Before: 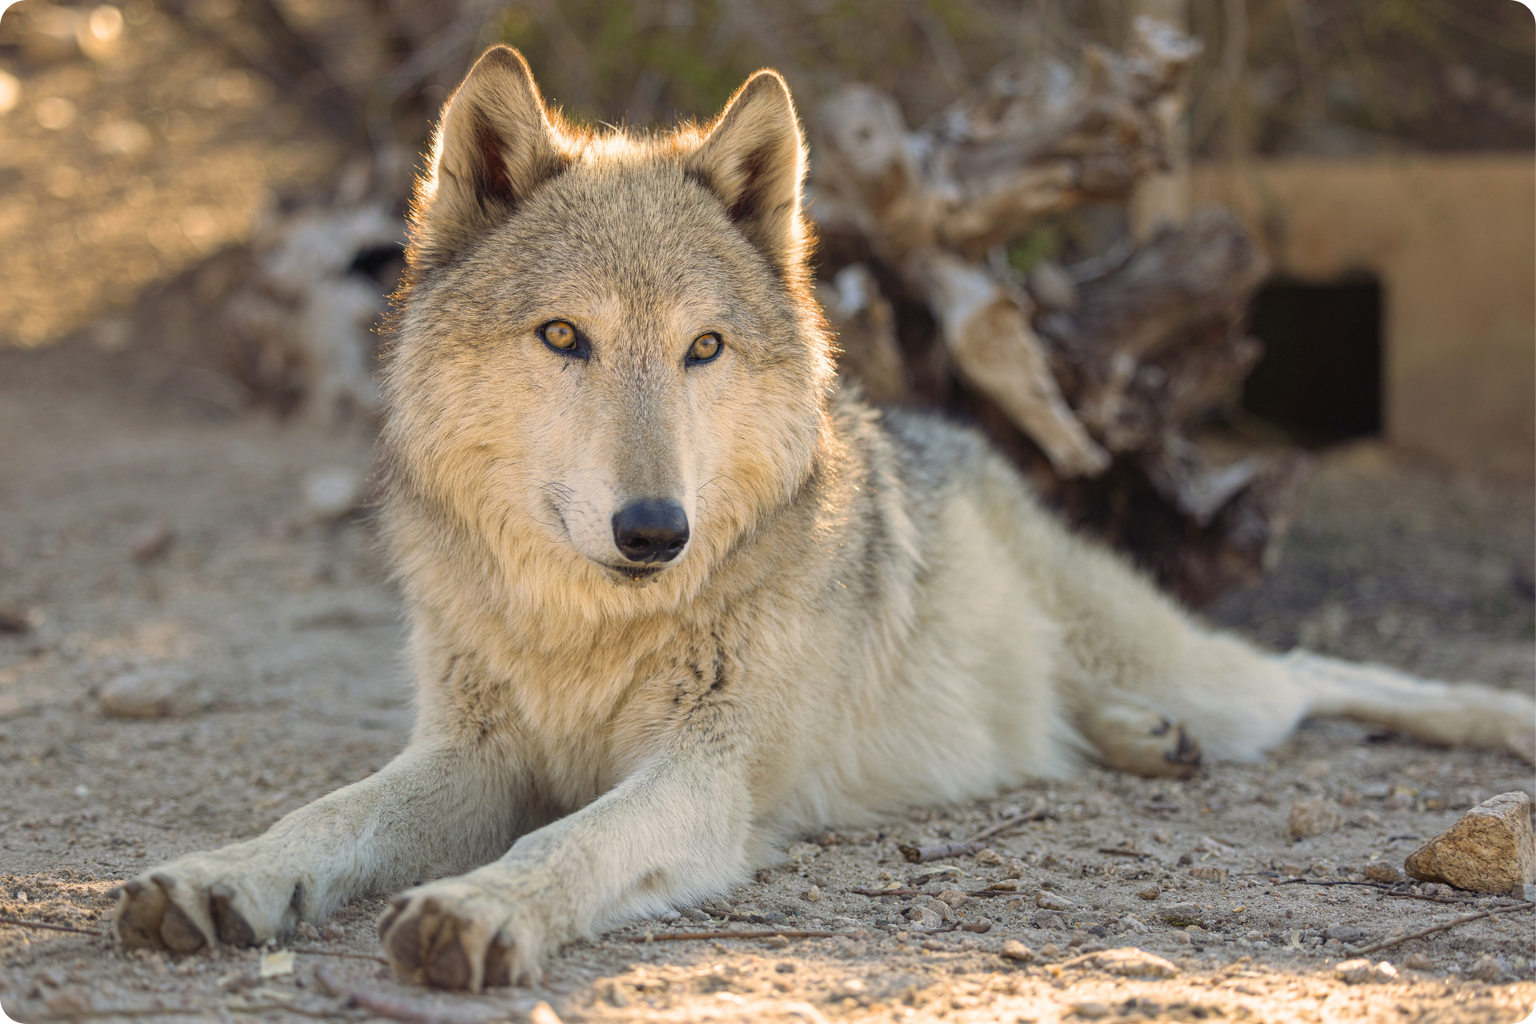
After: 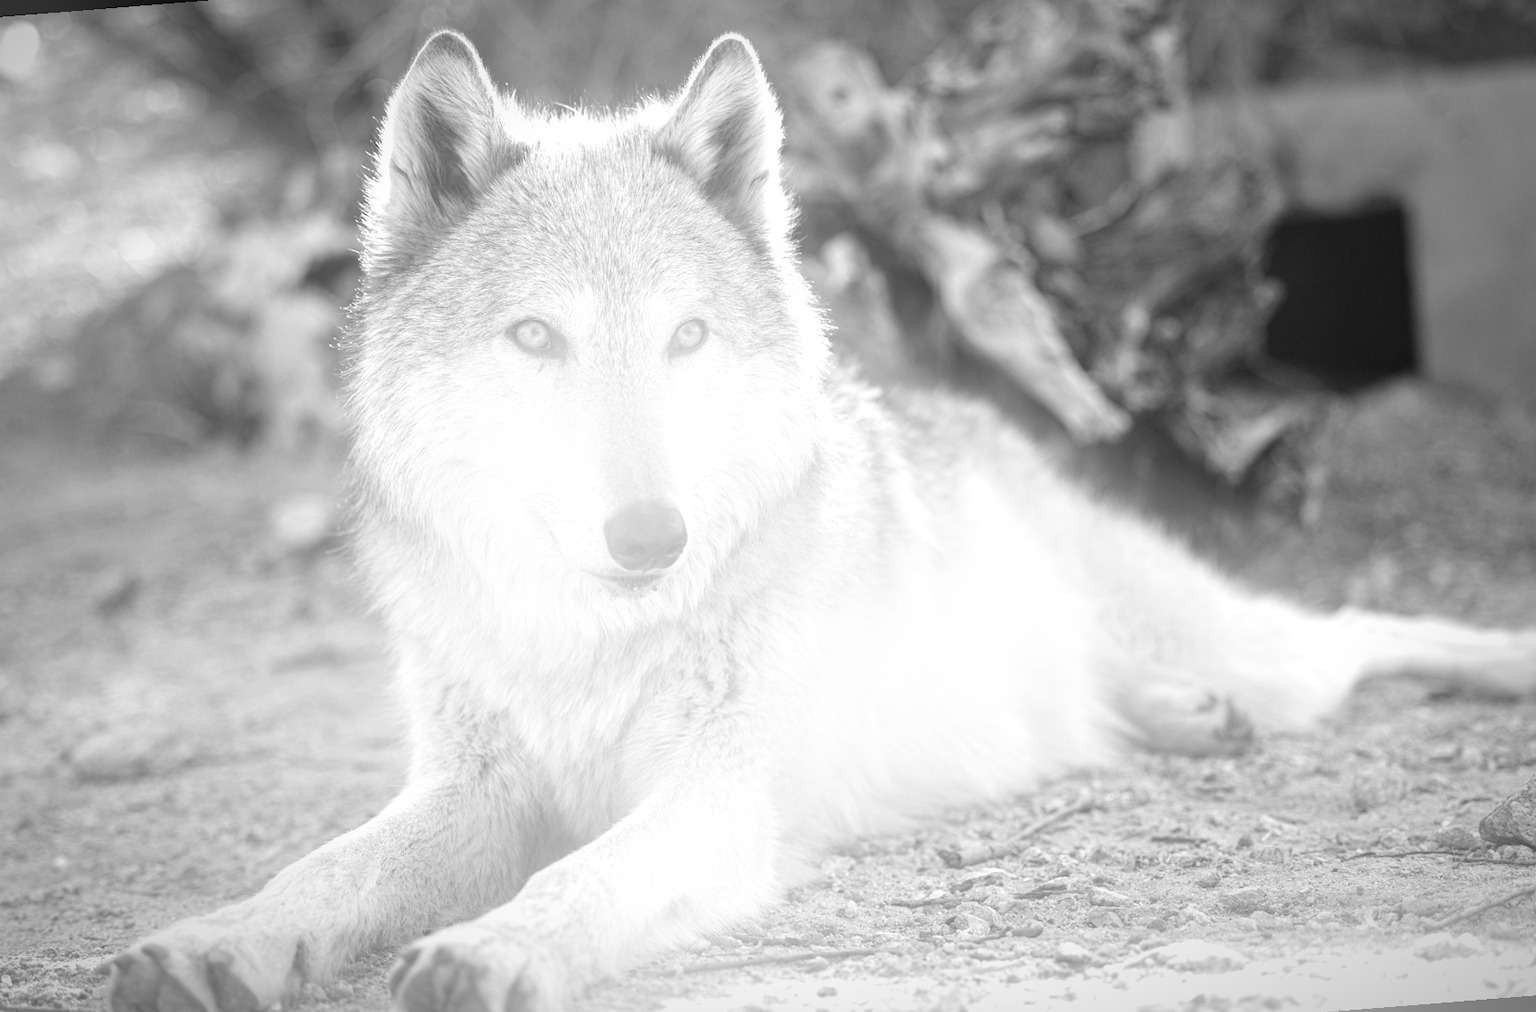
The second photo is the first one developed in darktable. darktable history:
shadows and highlights: shadows 29.61, highlights -30.47, low approximation 0.01, soften with gaussian
color correction: highlights a* -11.71, highlights b* -15.58
exposure: exposure 1 EV, compensate highlight preservation false
rgb curve: curves: ch2 [(0, 0) (0.567, 0.512) (1, 1)], mode RGB, independent channels
bloom: on, module defaults
rotate and perspective: rotation -4.57°, crop left 0.054, crop right 0.944, crop top 0.087, crop bottom 0.914
monochrome: on, module defaults
vignetting: fall-off radius 60%, automatic ratio true
